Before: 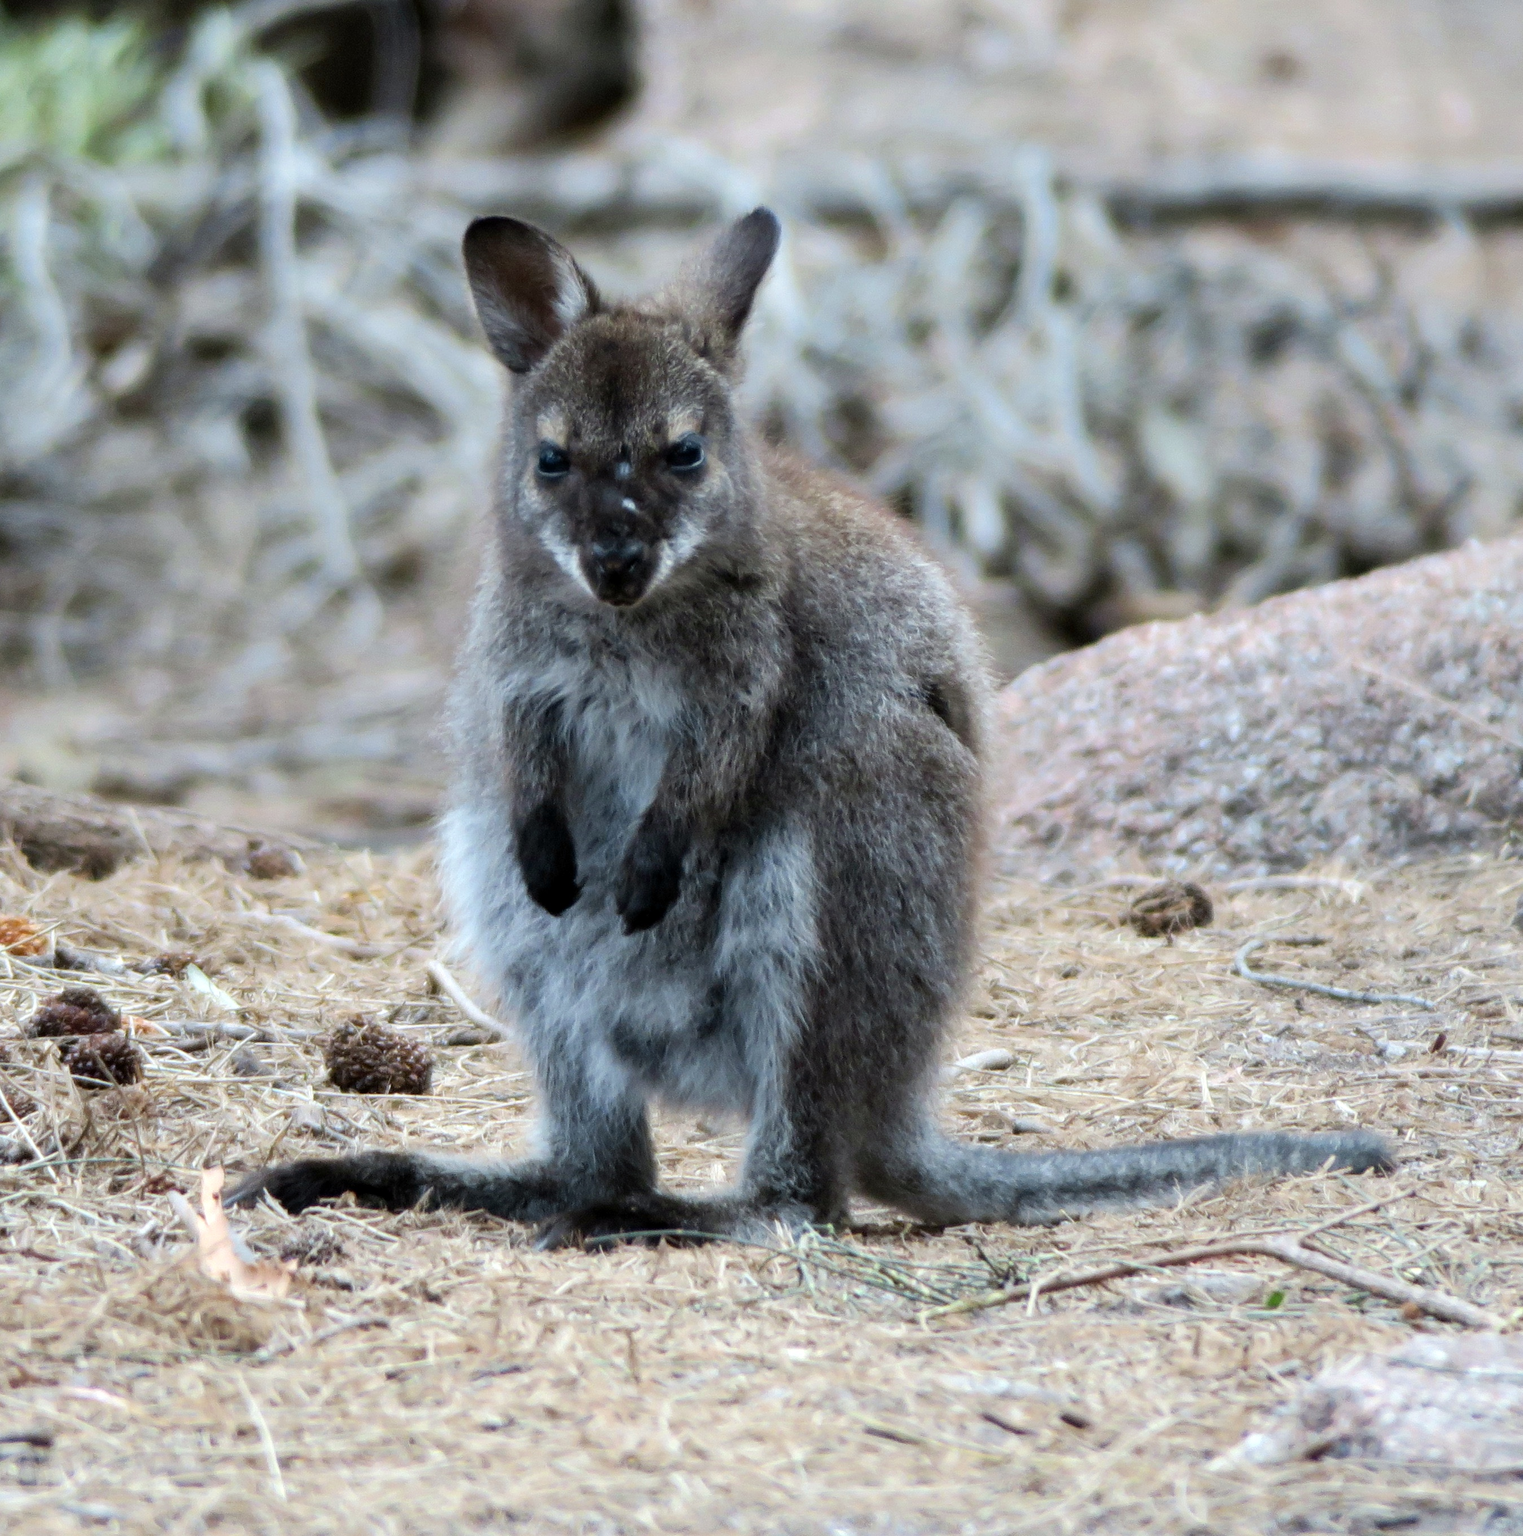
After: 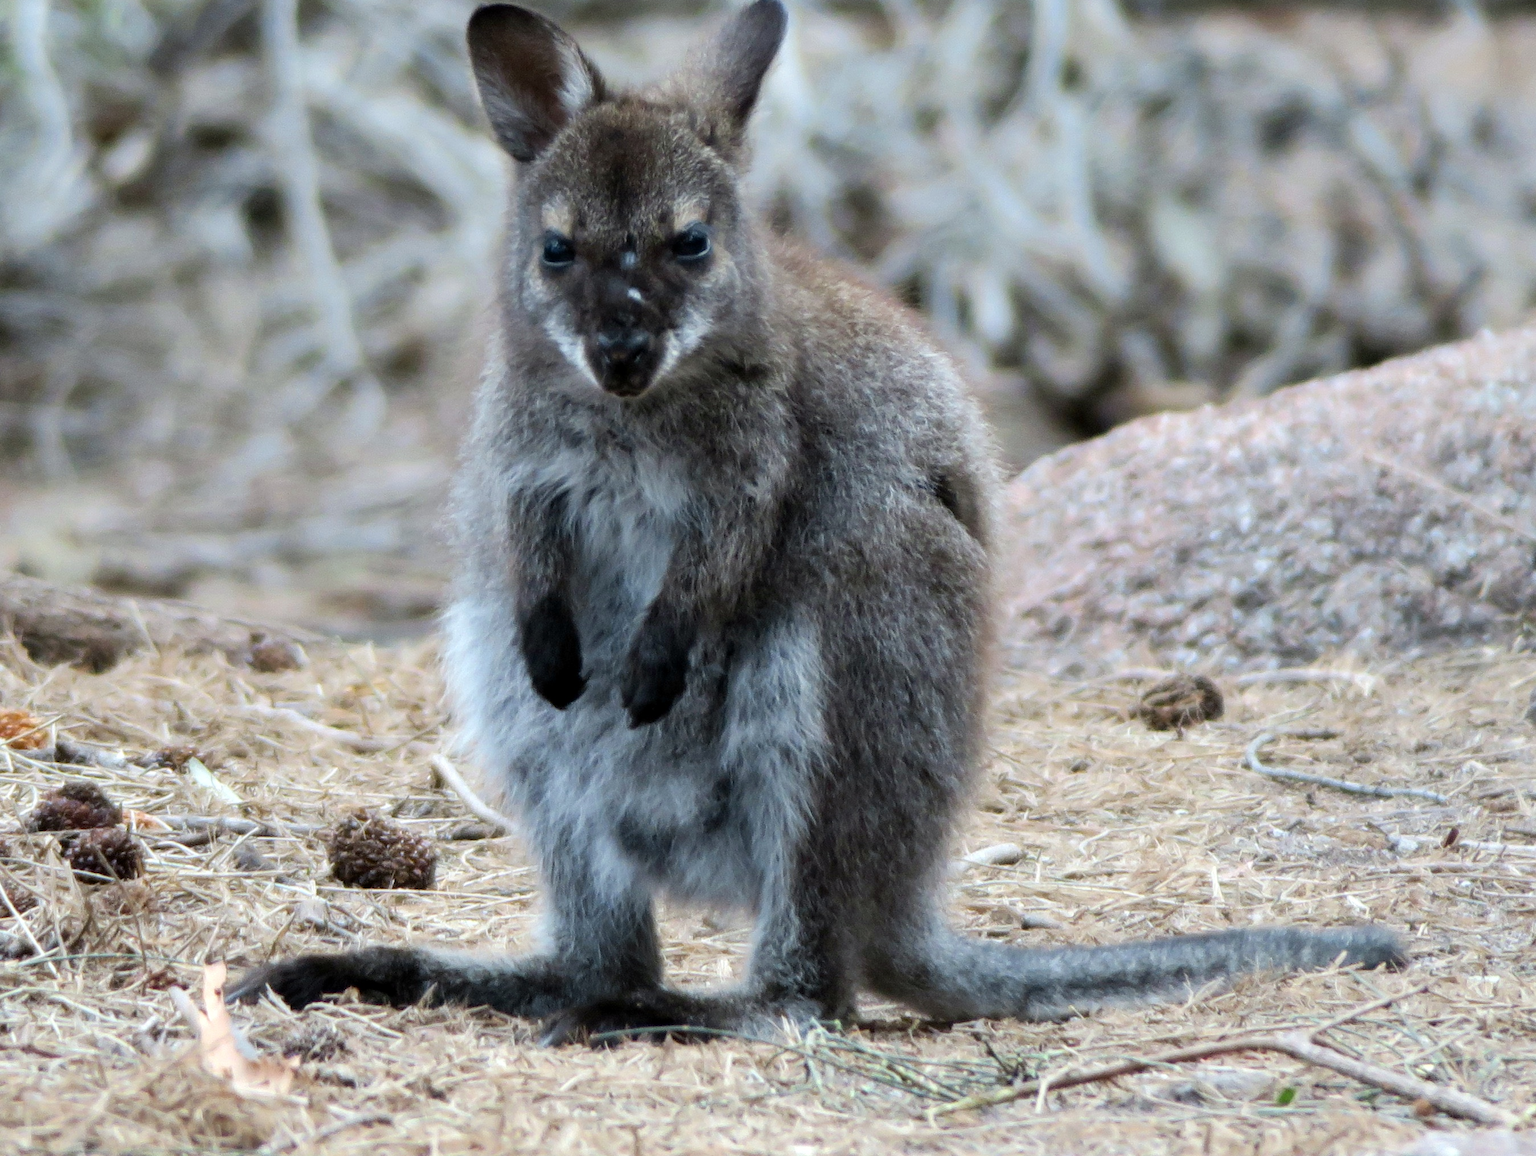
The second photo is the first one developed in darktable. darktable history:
crop: top 13.865%, bottom 11.427%
